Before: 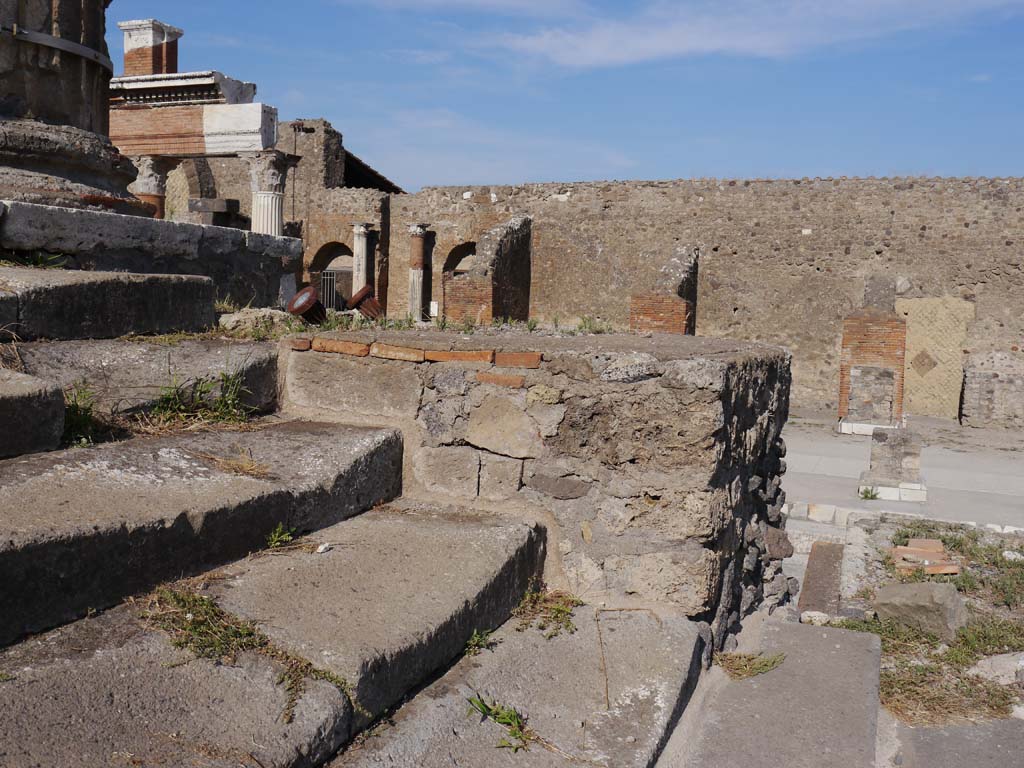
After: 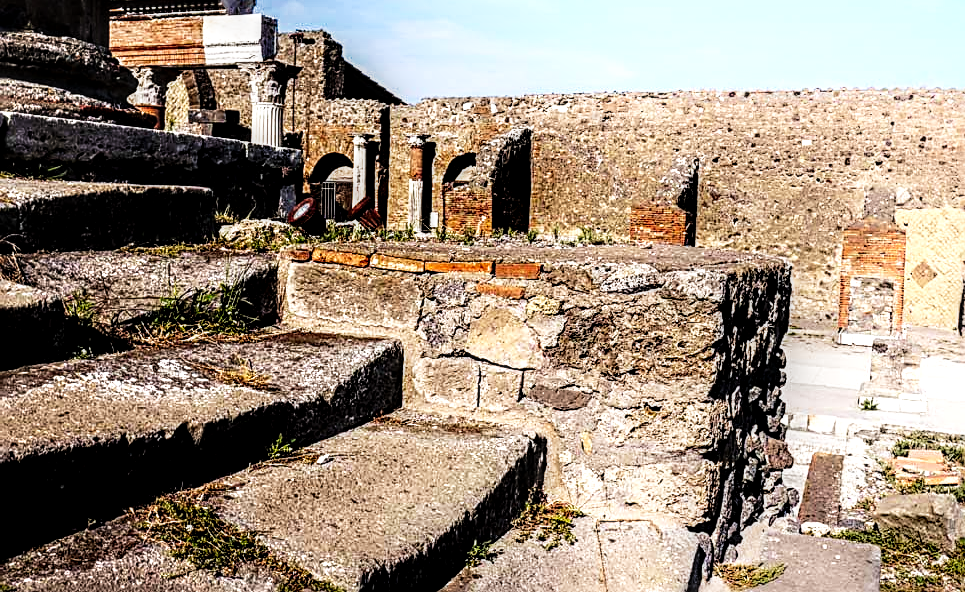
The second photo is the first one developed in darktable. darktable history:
sharpen: radius 2.676, amount 0.669
local contrast: highlights 19%, detail 186%
shadows and highlights: shadows -21.3, highlights 100, soften with gaussian
tone curve: curves: ch0 [(0, 0) (0.003, 0.005) (0.011, 0.008) (0.025, 0.013) (0.044, 0.017) (0.069, 0.022) (0.1, 0.029) (0.136, 0.038) (0.177, 0.053) (0.224, 0.081) (0.277, 0.128) (0.335, 0.214) (0.399, 0.343) (0.468, 0.478) (0.543, 0.641) (0.623, 0.798) (0.709, 0.911) (0.801, 0.971) (0.898, 0.99) (1, 1)], preserve colors none
crop and rotate: angle 0.03°, top 11.643%, right 5.651%, bottom 11.189%
